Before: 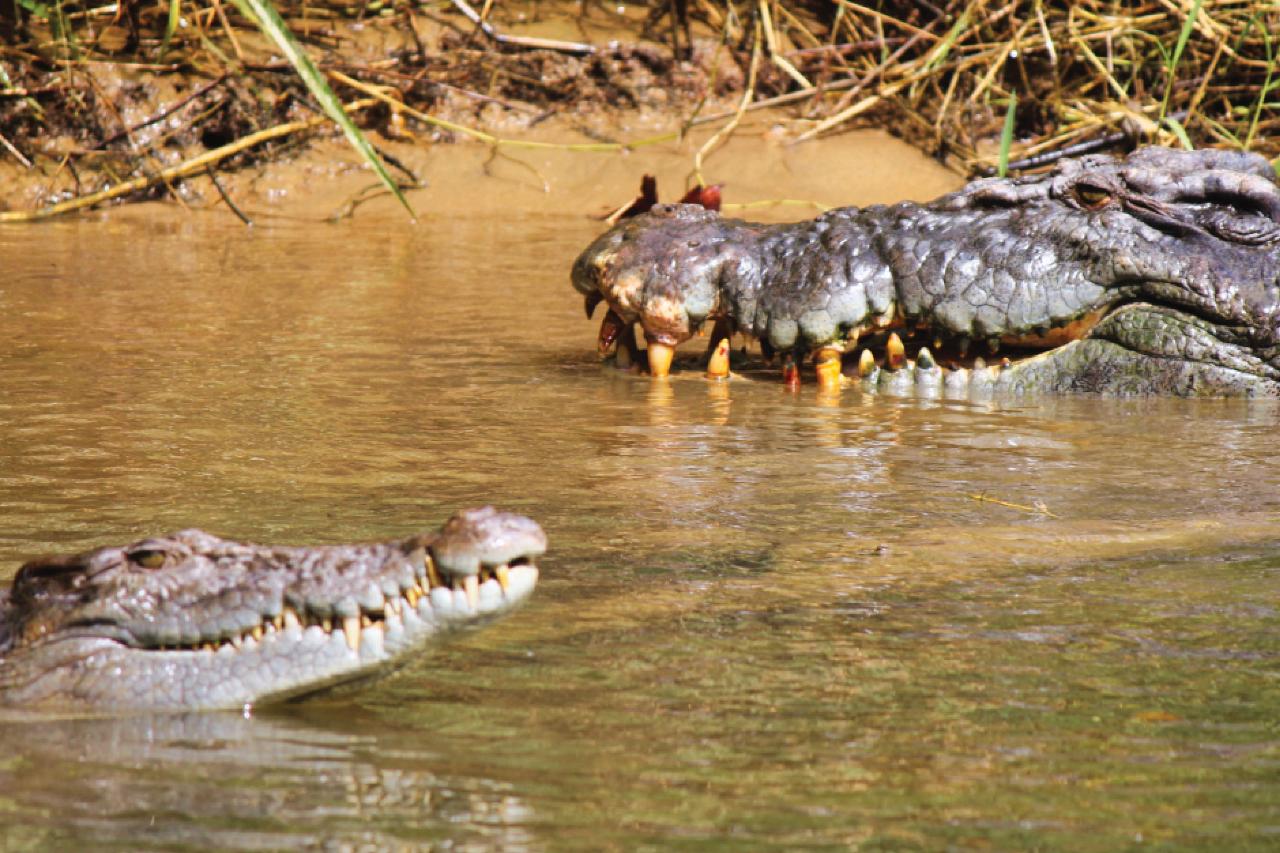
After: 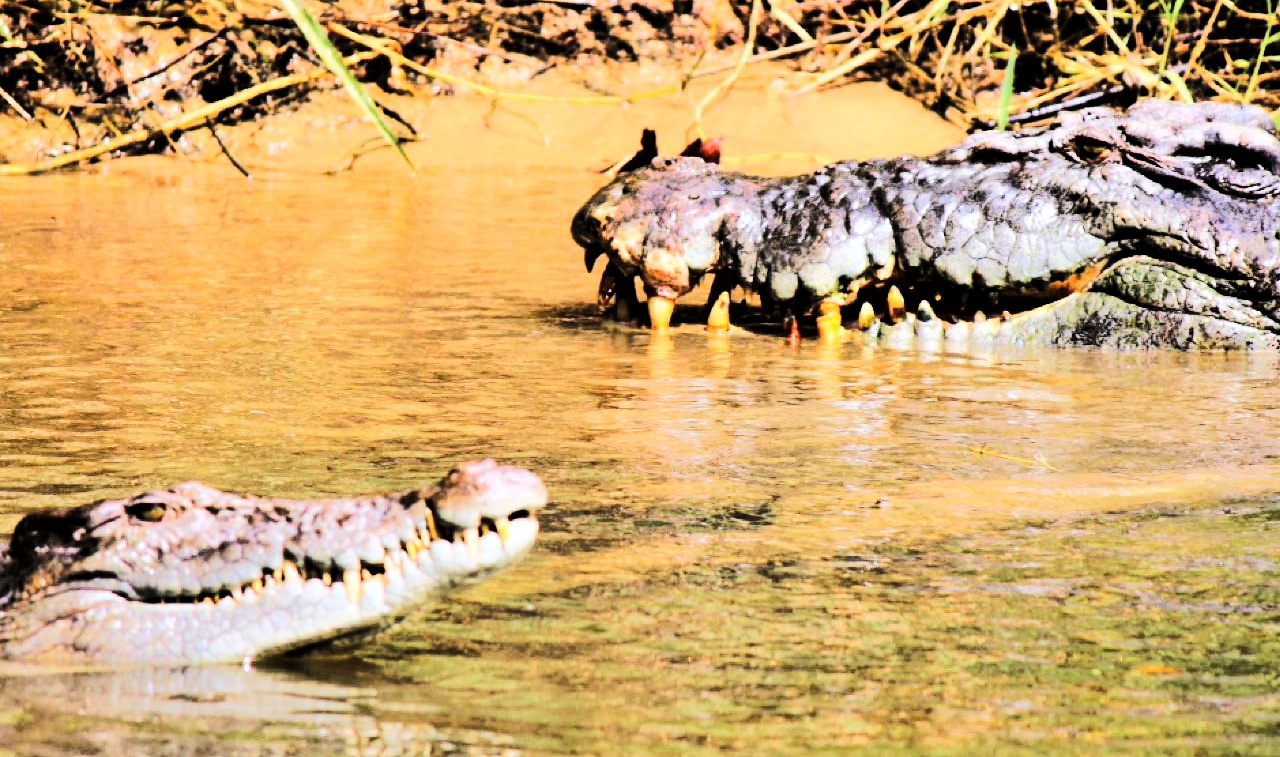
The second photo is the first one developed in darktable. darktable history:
crop and rotate: top 5.609%, bottom 5.609%
tone curve: curves: ch0 [(0, 0) (0.086, 0.006) (0.148, 0.021) (0.245, 0.105) (0.374, 0.401) (0.444, 0.631) (0.778, 0.915) (1, 1)], color space Lab, linked channels, preserve colors none
rotate and perspective: crop left 0, crop top 0
shadows and highlights: shadows 37.27, highlights -28.18, soften with gaussian
contrast equalizer: octaves 7, y [[0.6 ×6], [0.55 ×6], [0 ×6], [0 ×6], [0 ×6]], mix 0.3
